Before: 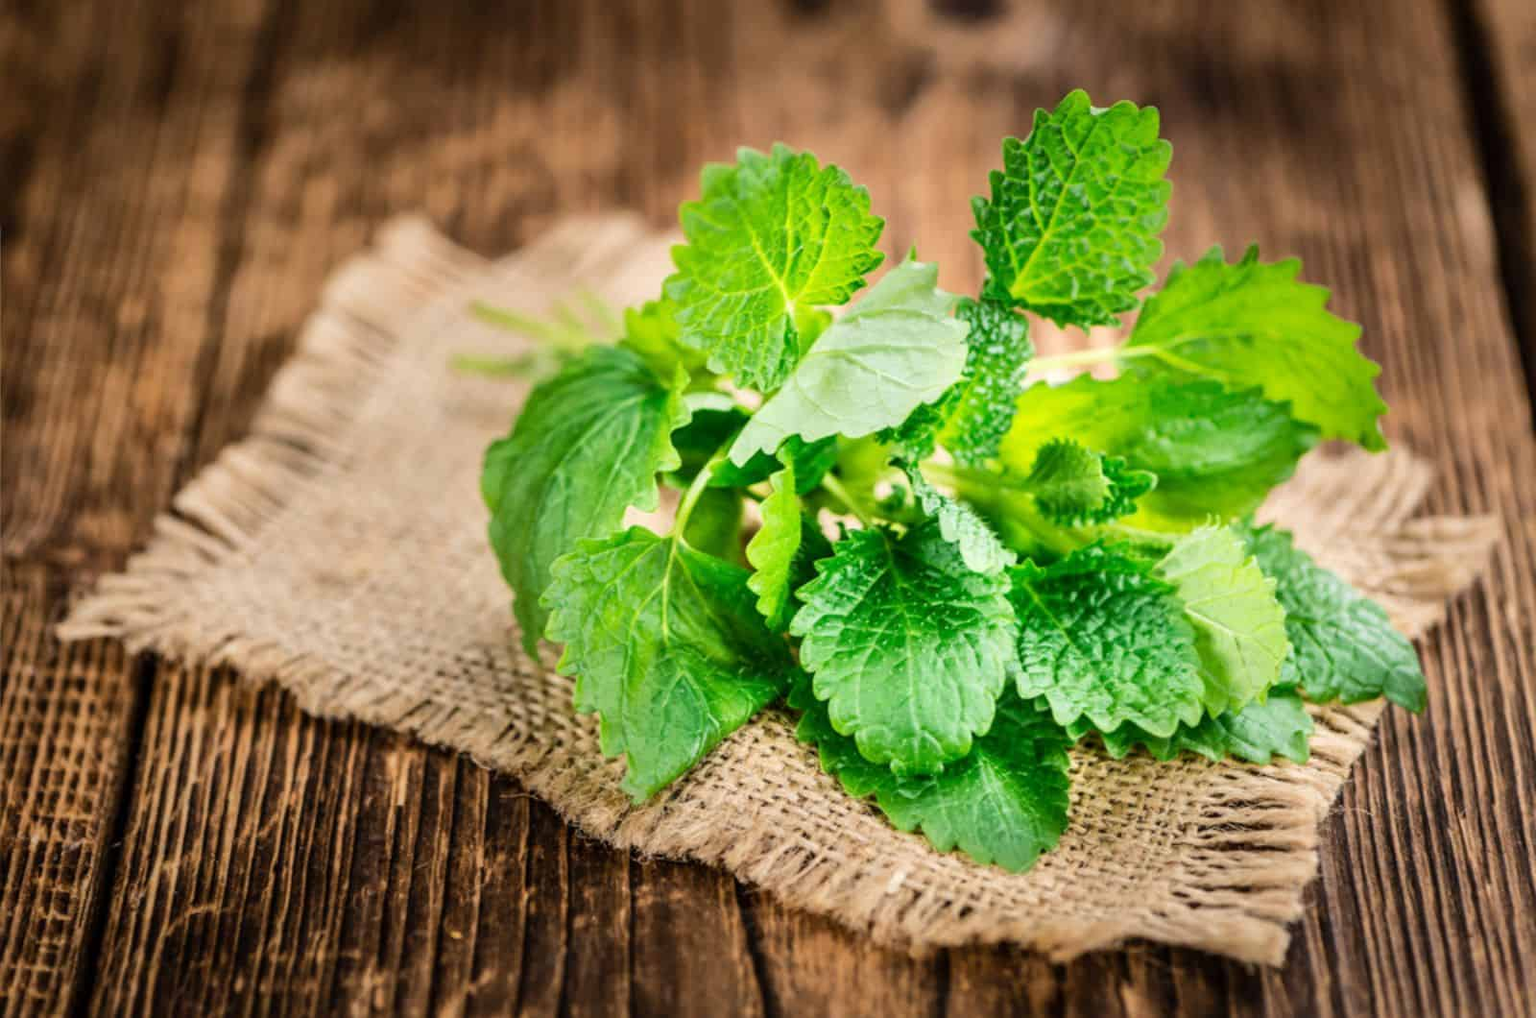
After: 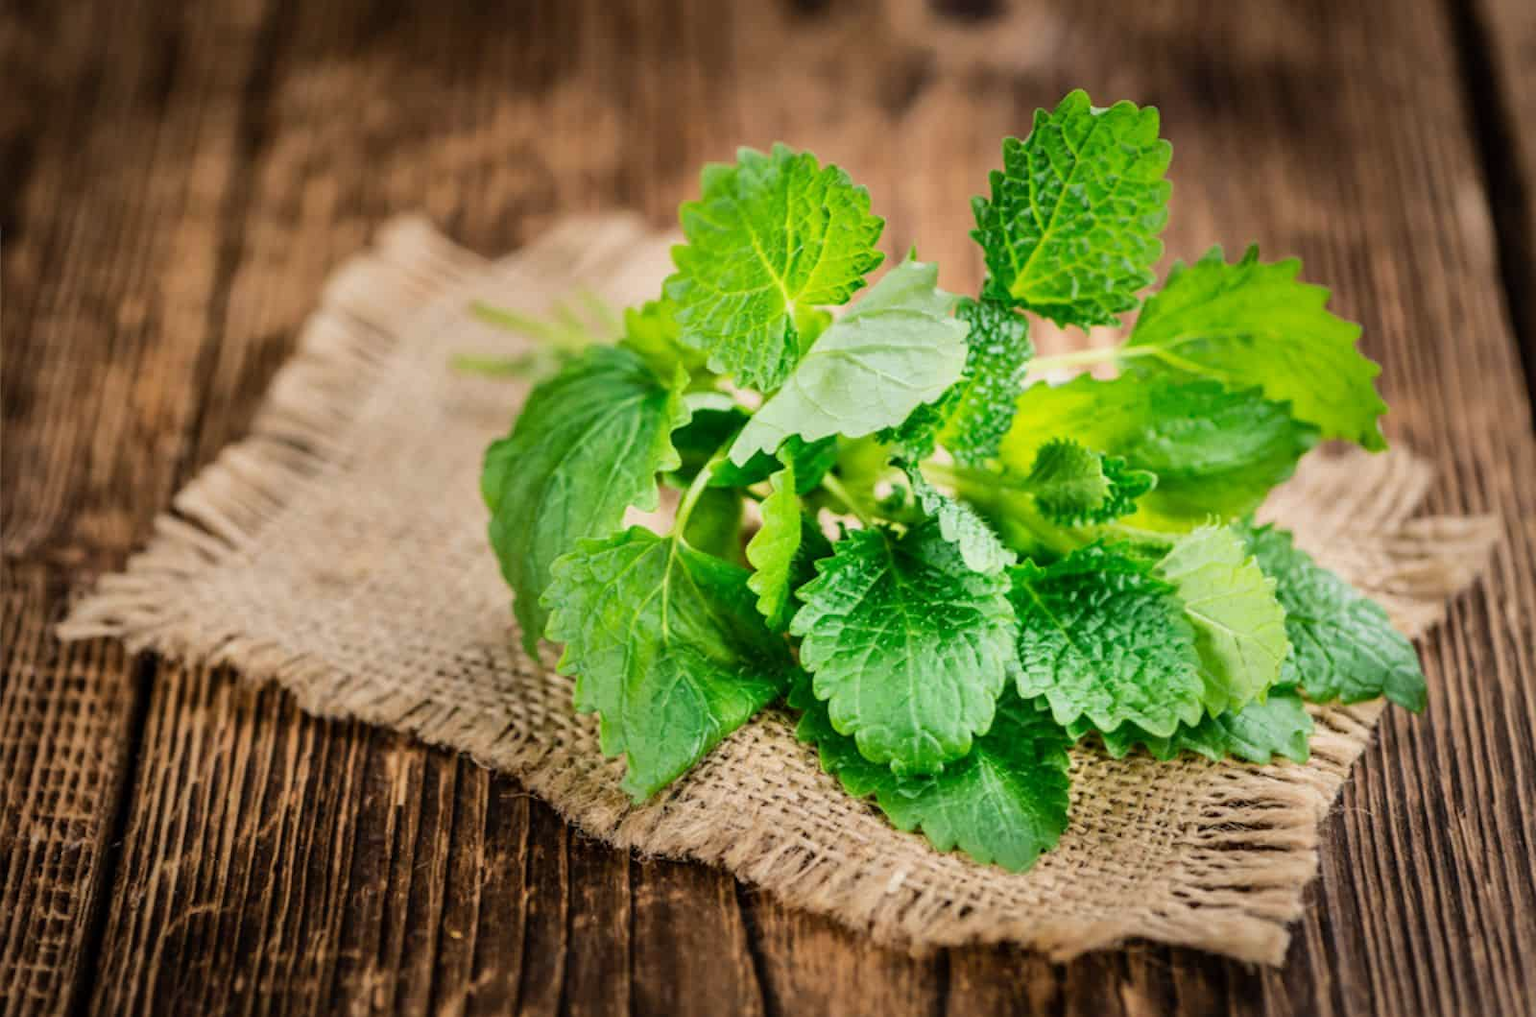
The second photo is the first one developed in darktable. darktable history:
exposure: exposure -0.216 EV, compensate highlight preservation false
vignetting: fall-off radius 81.33%, brightness -0.405, saturation -0.292
